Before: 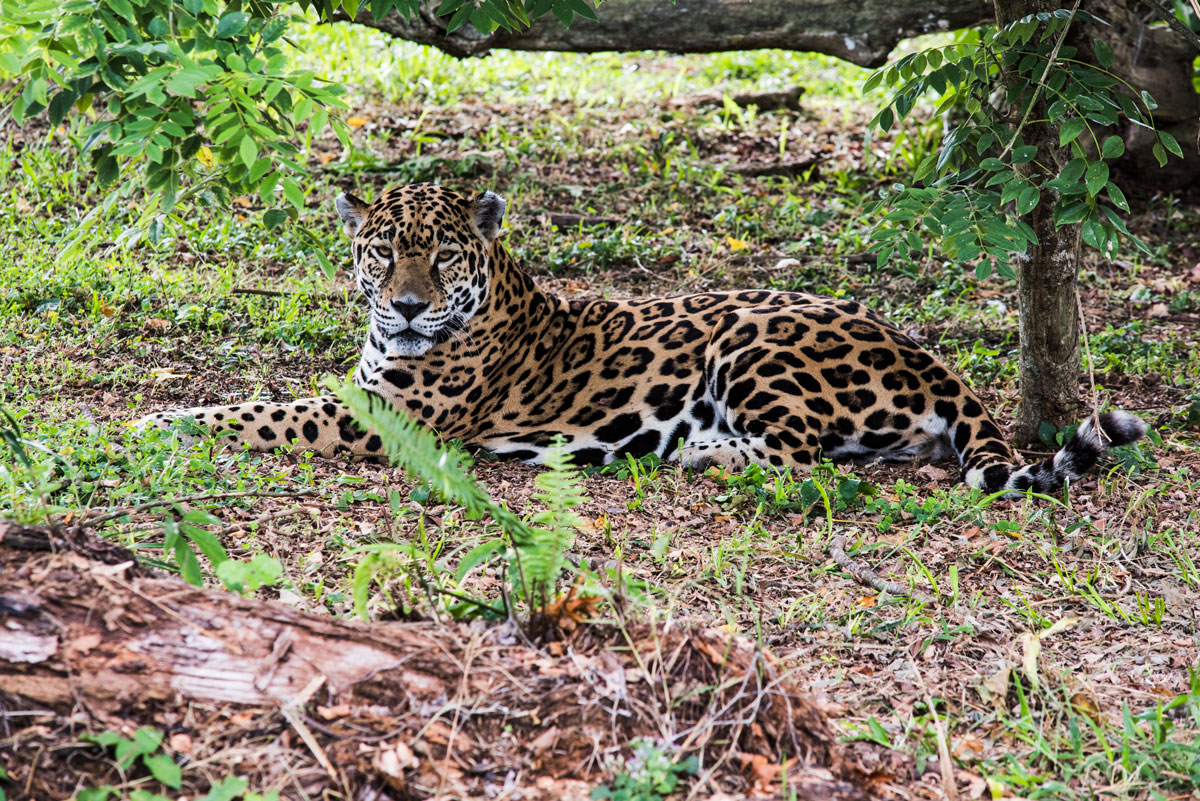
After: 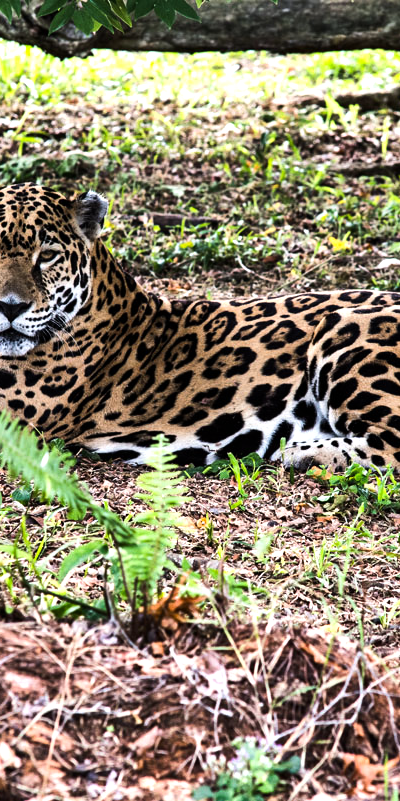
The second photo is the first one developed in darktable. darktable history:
crop: left 33.175%, right 33.416%
tone equalizer: -8 EV -0.742 EV, -7 EV -0.692 EV, -6 EV -0.573 EV, -5 EV -0.398 EV, -3 EV 0.366 EV, -2 EV 0.6 EV, -1 EV 0.675 EV, +0 EV 0.762 EV, edges refinement/feathering 500, mask exposure compensation -1.57 EV, preserve details no
shadows and highlights: shadows 20.81, highlights -81.02, soften with gaussian
